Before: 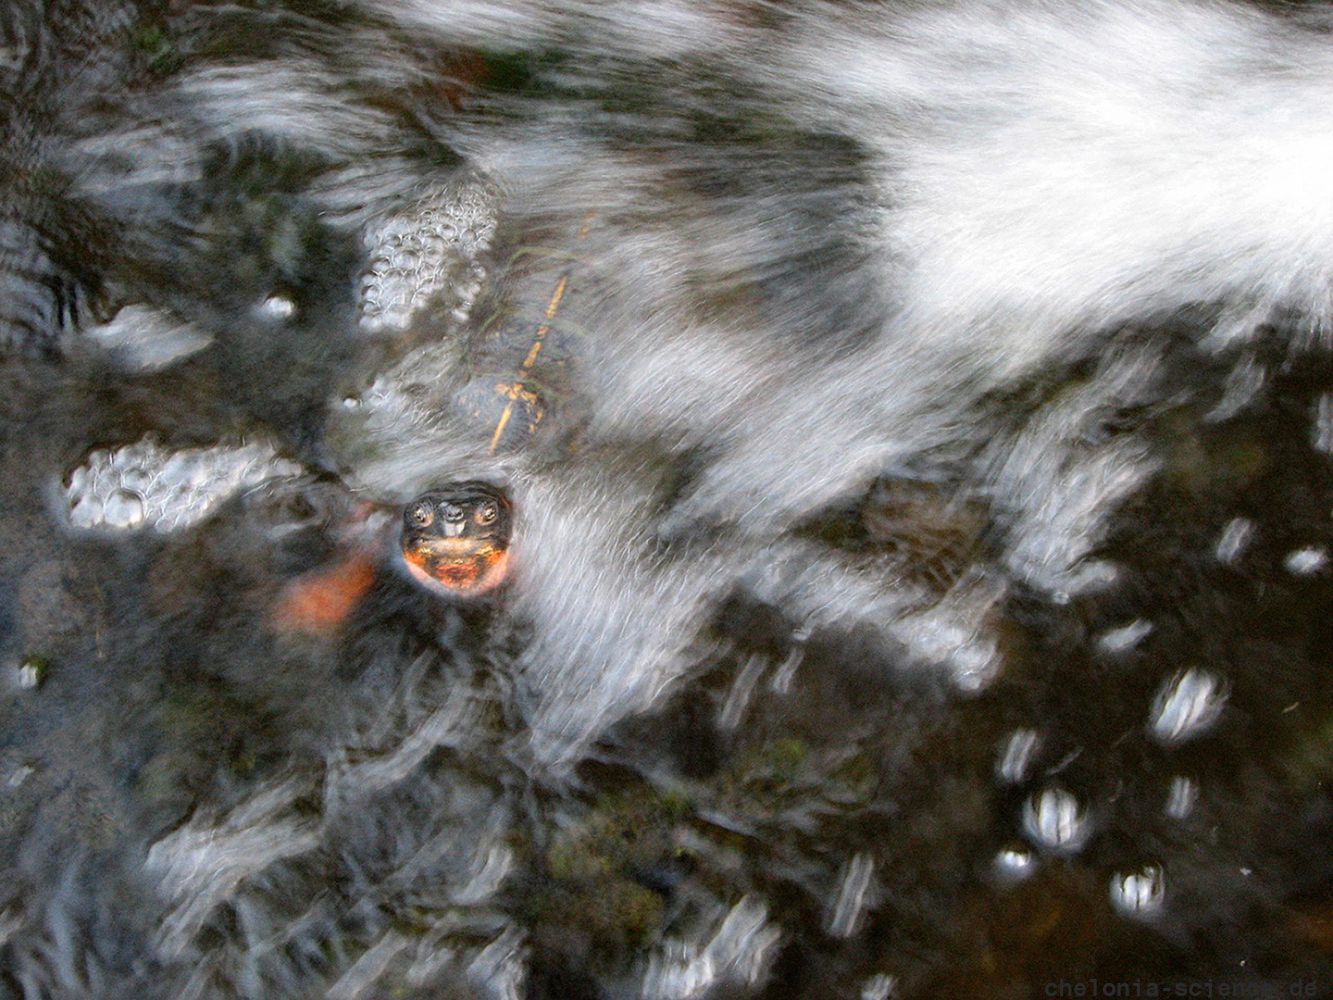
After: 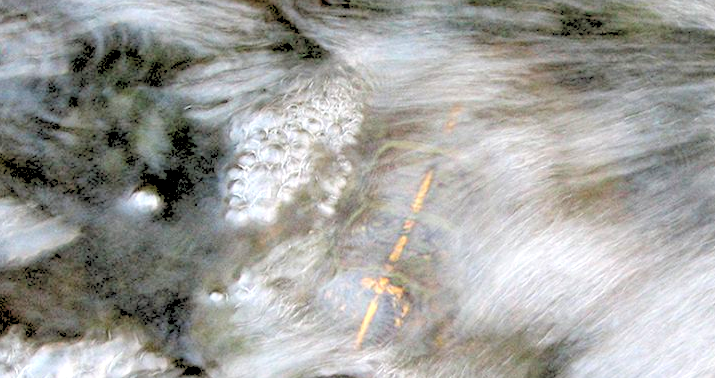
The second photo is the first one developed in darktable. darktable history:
tone equalizer: on, module defaults
exposure: black level correction 0, exposure 0.5 EV, compensate exposure bias true, compensate highlight preservation false
crop: left 10.121%, top 10.631%, right 36.218%, bottom 51.526%
rgb levels: levels [[0.027, 0.429, 0.996], [0, 0.5, 1], [0, 0.5, 1]]
